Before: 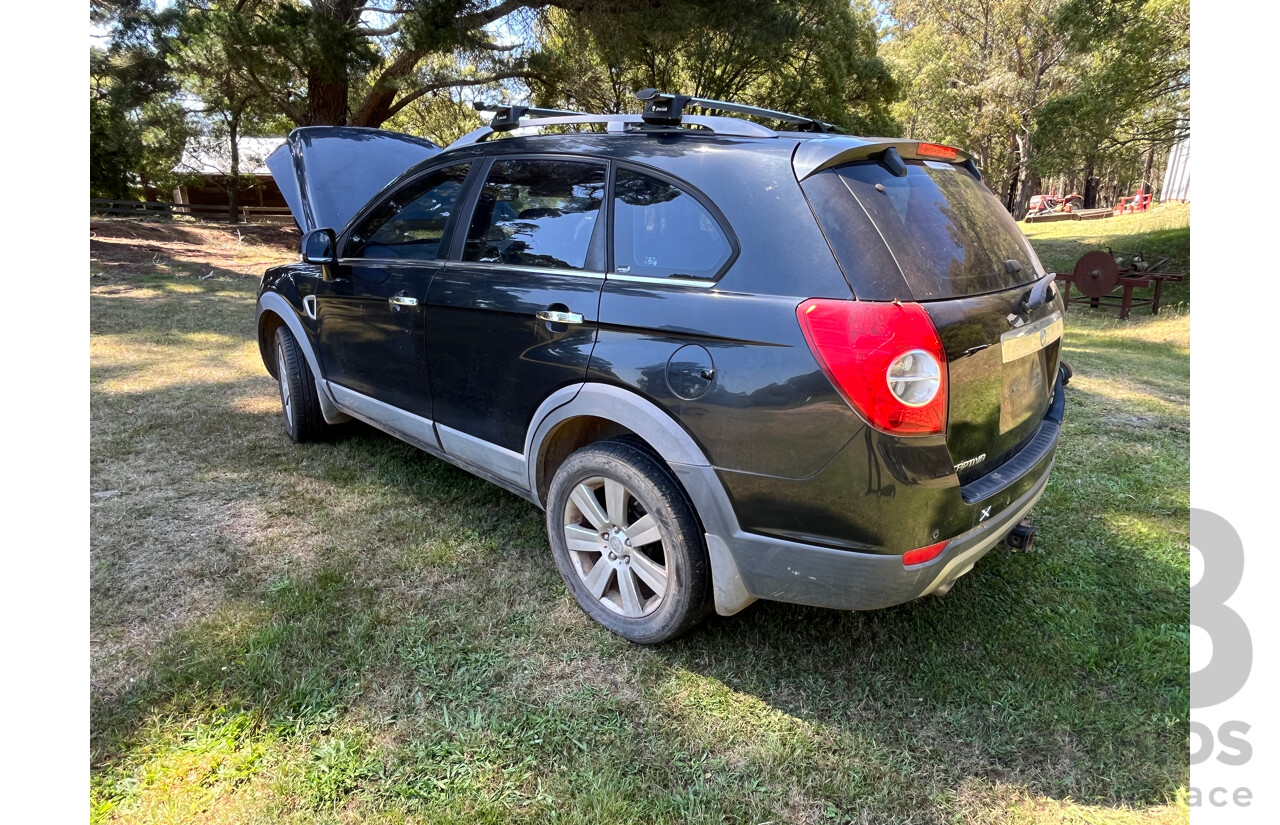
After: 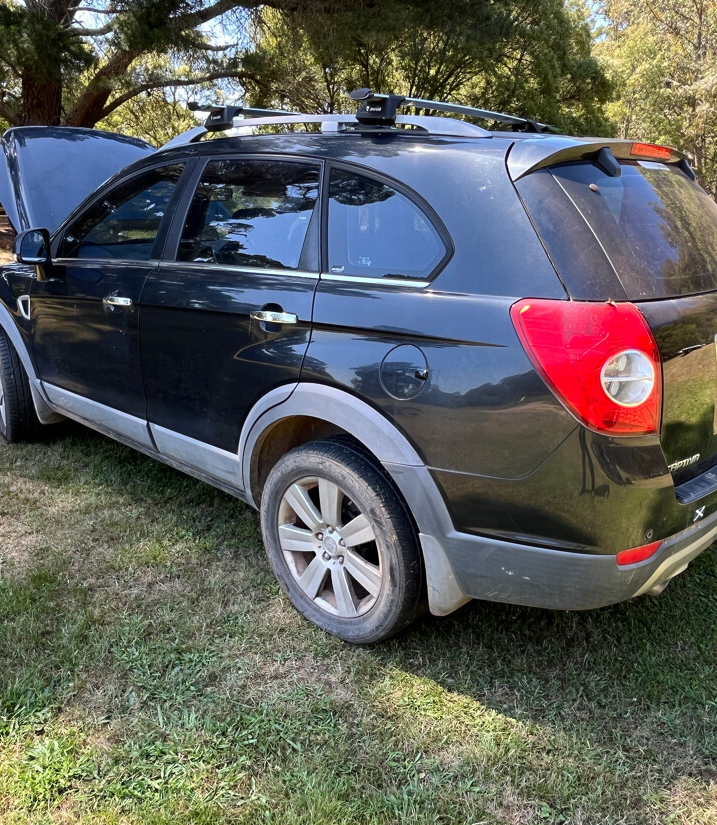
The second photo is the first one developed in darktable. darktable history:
crop and rotate: left 22.355%, right 21.585%
